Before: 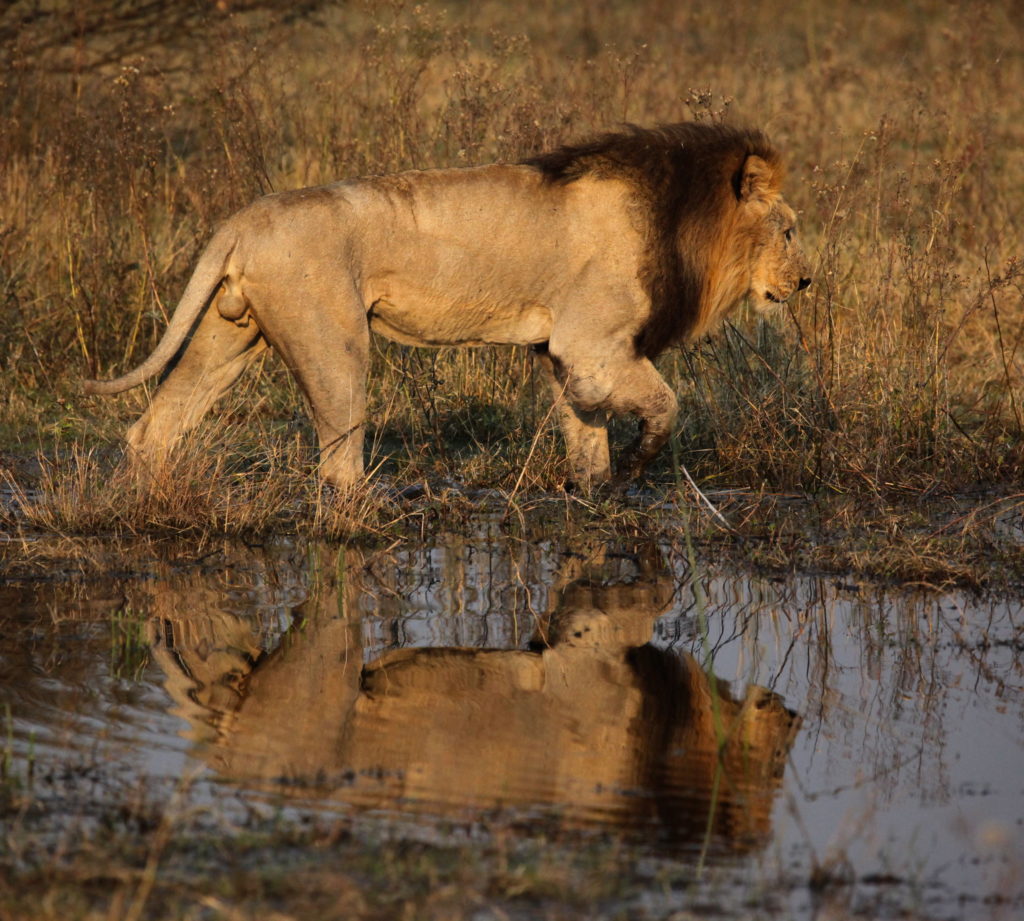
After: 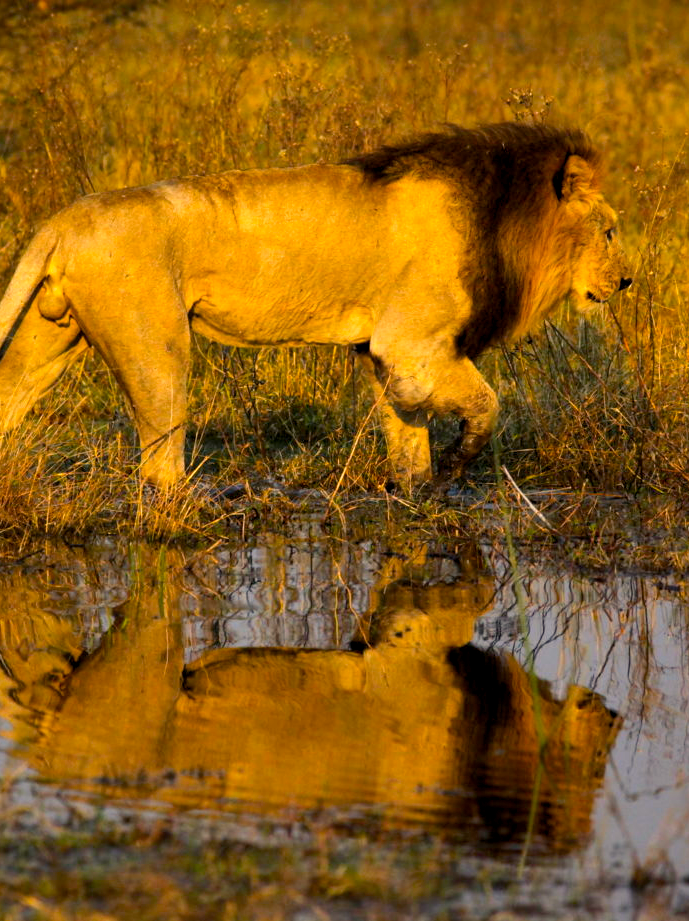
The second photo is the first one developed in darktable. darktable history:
exposure: black level correction -0.002, exposure 0.545 EV, compensate highlight preservation false
crop and rotate: left 17.547%, right 15.082%
color balance rgb: highlights gain › chroma 3.051%, highlights gain › hue 75.7°, global offset › luminance -0.874%, linear chroma grading › global chroma 15.443%, perceptual saturation grading › global saturation 29.523%
